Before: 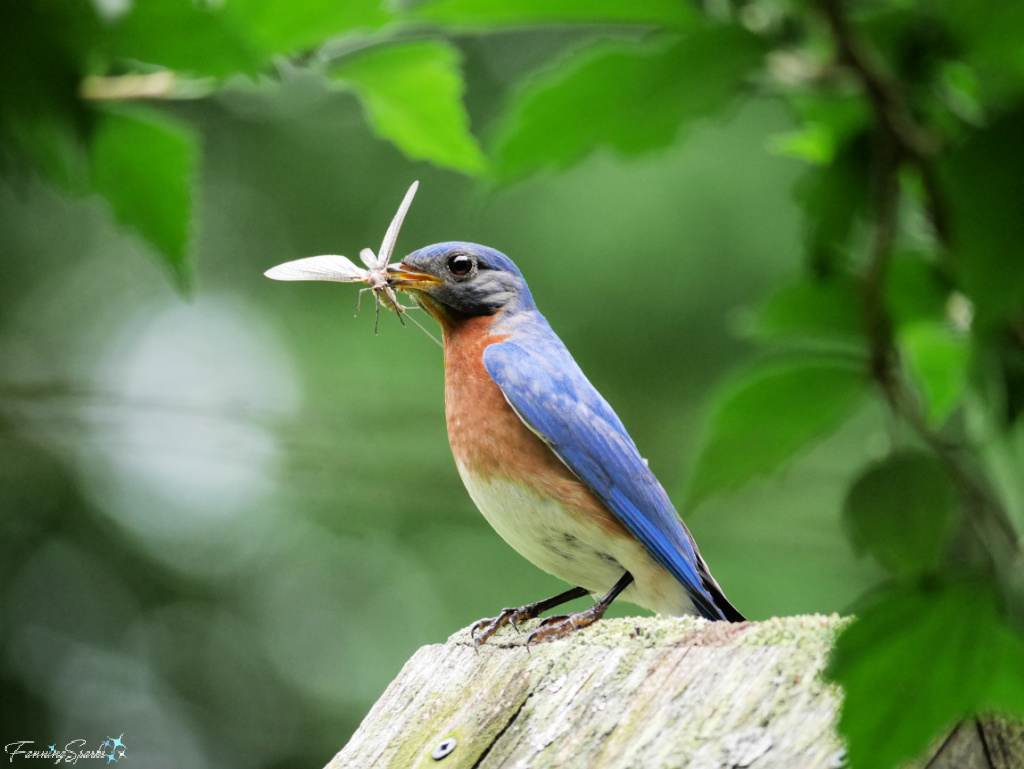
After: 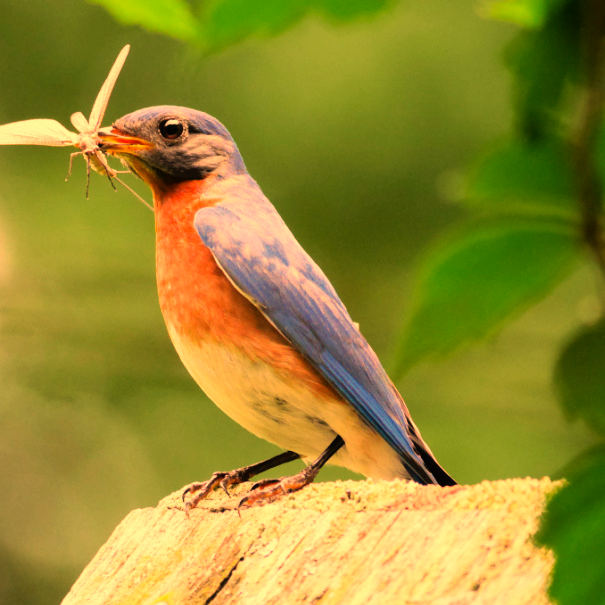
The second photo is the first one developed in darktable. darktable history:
crop and rotate: left 28.256%, top 17.734%, right 12.656%, bottom 3.573%
white balance: red 1.467, blue 0.684
contrast brightness saturation: contrast 0.04, saturation 0.16
